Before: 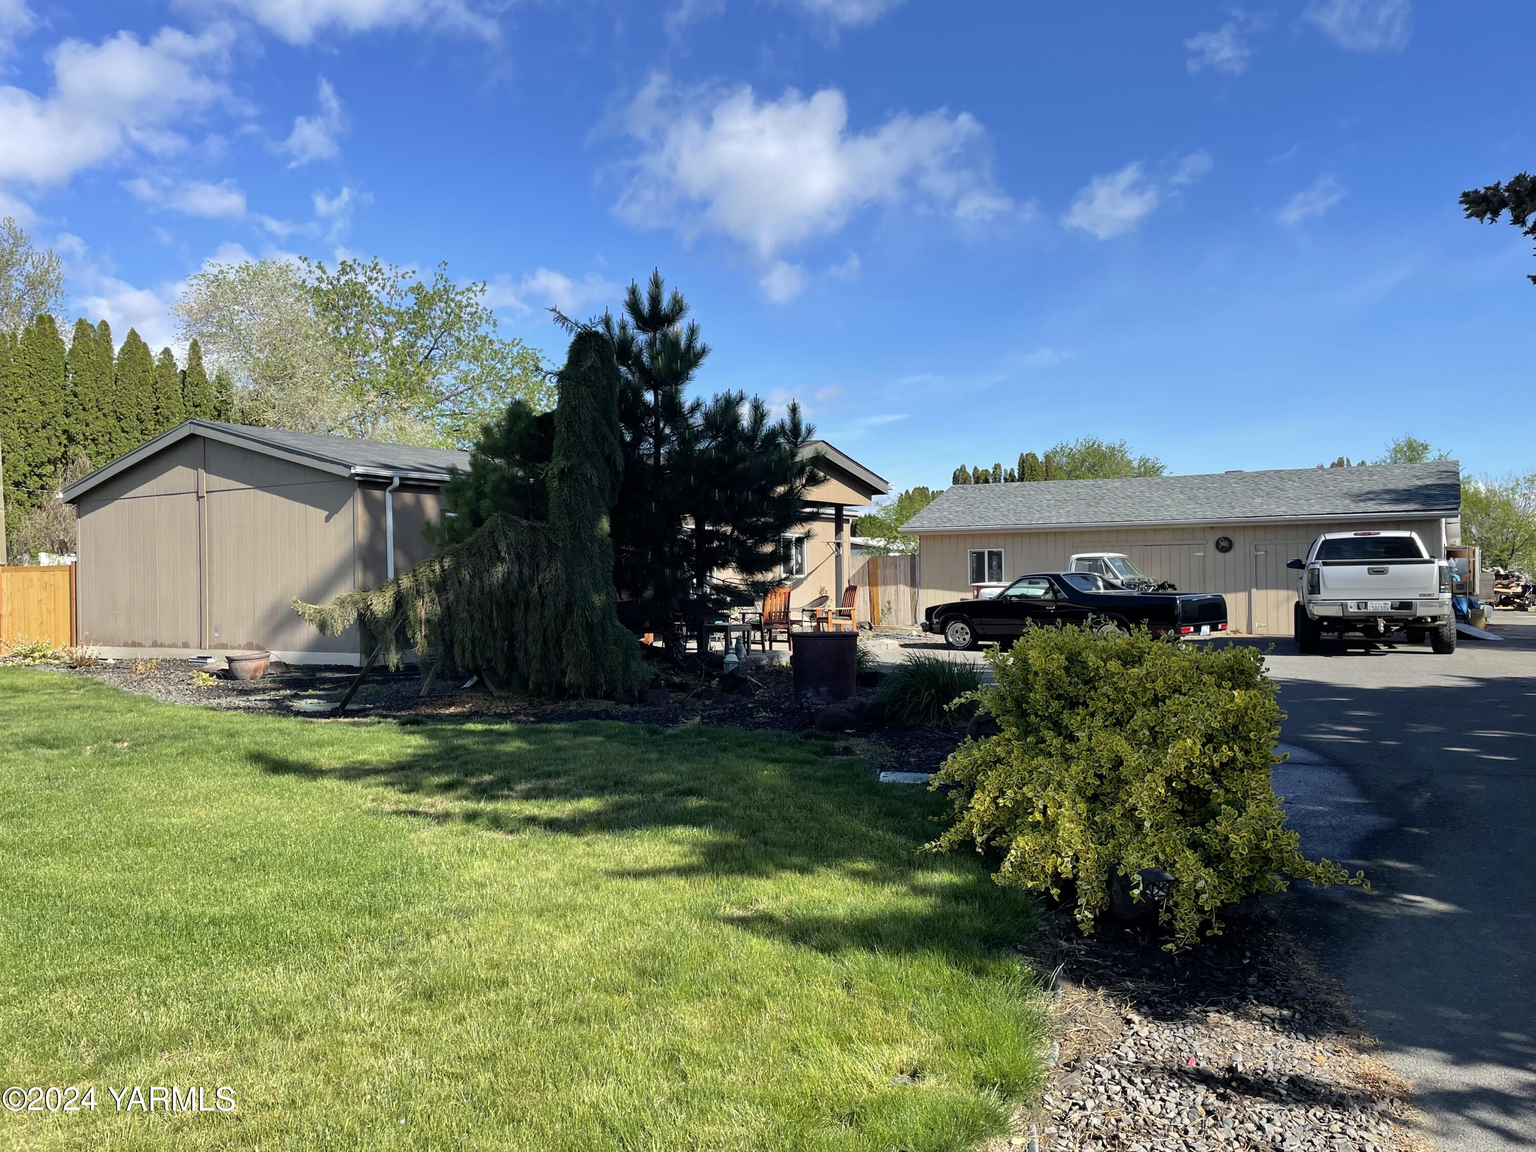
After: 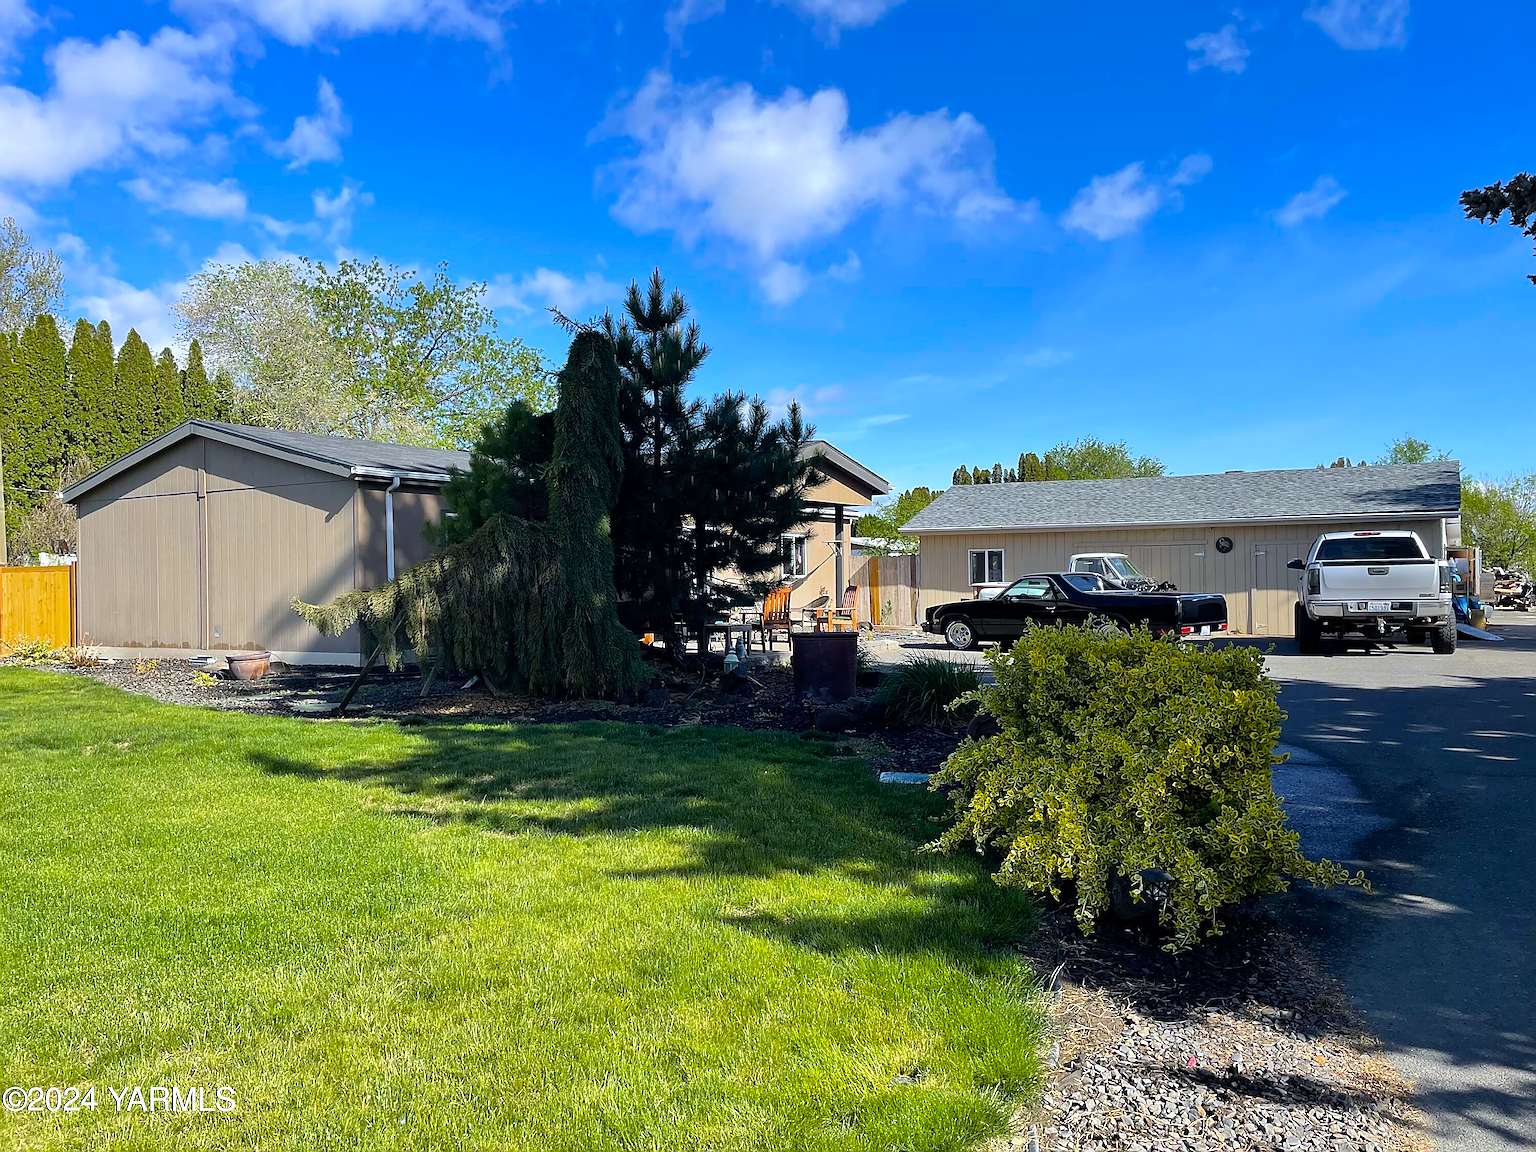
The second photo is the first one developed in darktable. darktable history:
white balance: red 0.983, blue 1.036
color balance rgb: linear chroma grading › global chroma 15%, perceptual saturation grading › global saturation 30%
sharpen: radius 1.4, amount 1.25, threshold 0.7
